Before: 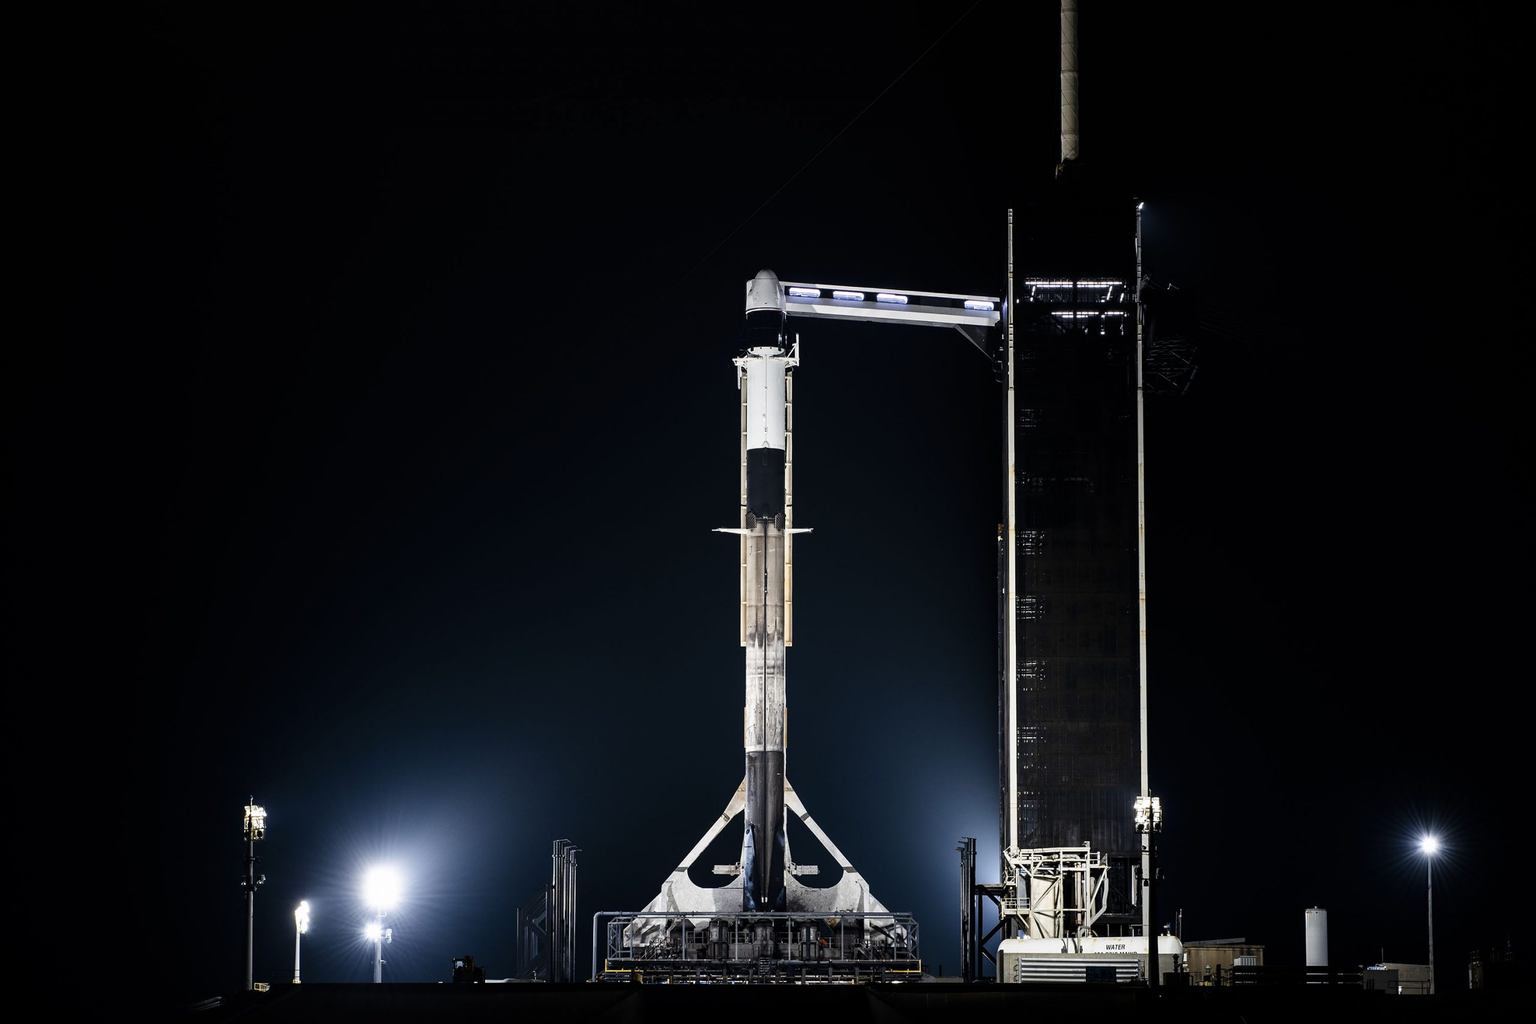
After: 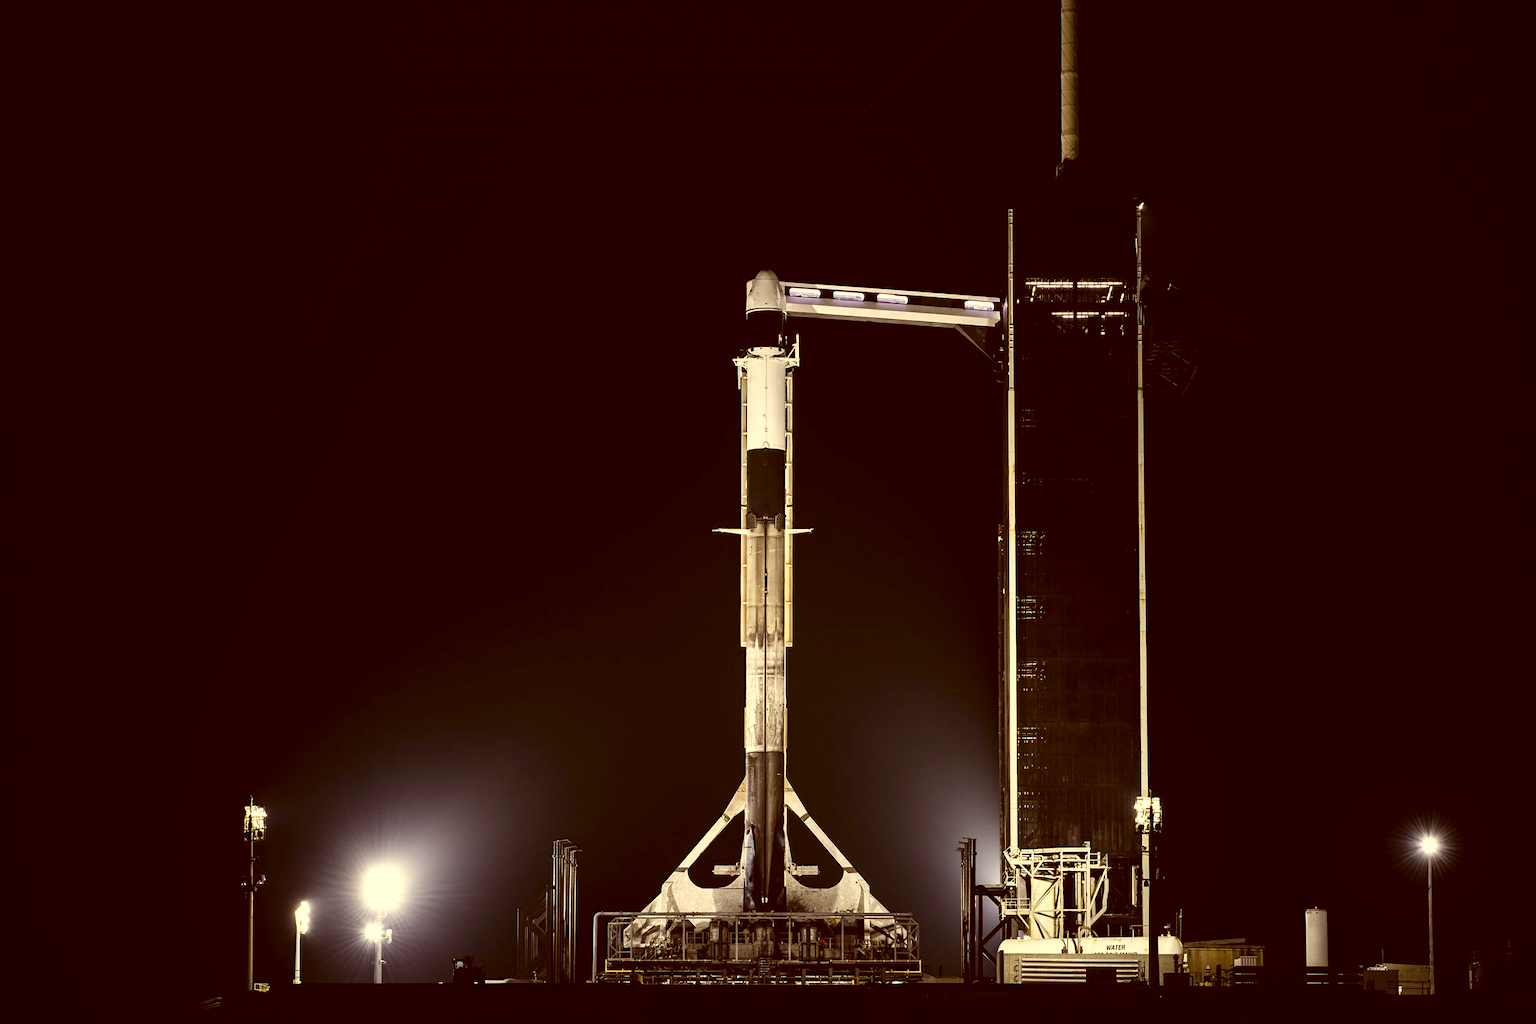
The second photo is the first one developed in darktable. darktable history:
exposure: exposure 0.196 EV, compensate highlight preservation false
color correction: highlights a* 1.13, highlights b* 24.16, shadows a* 15.44, shadows b* 24.41
